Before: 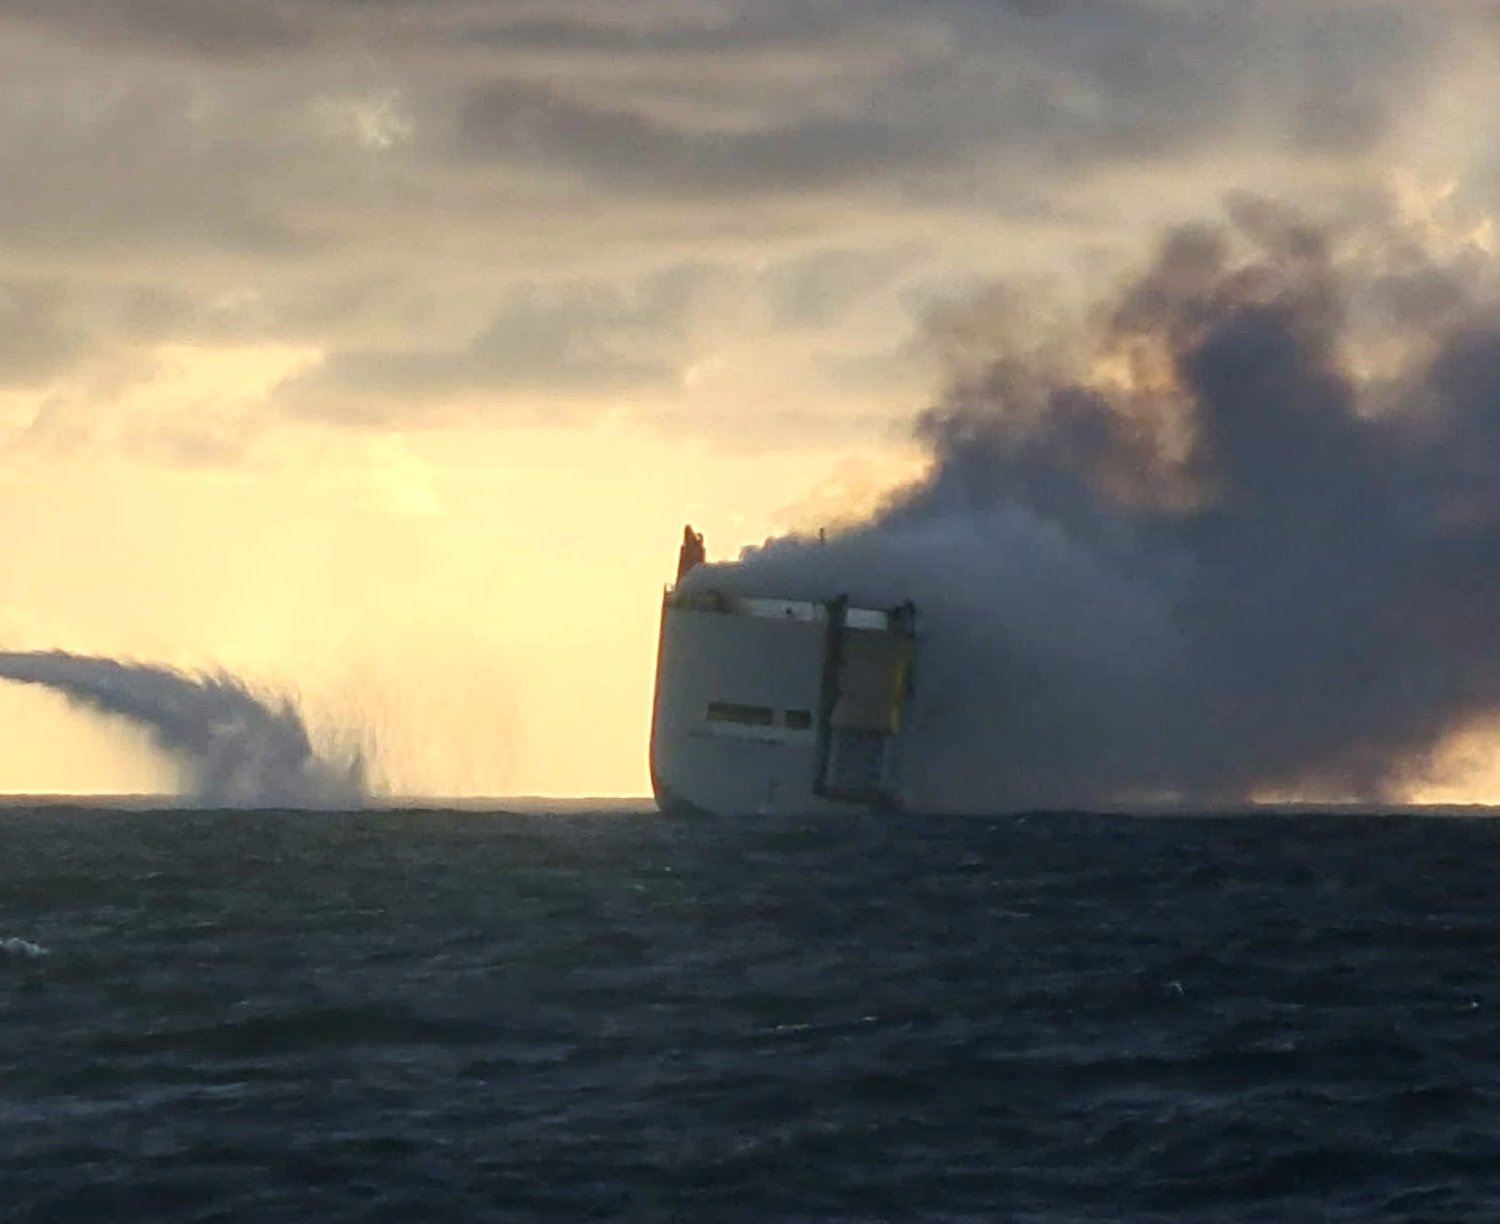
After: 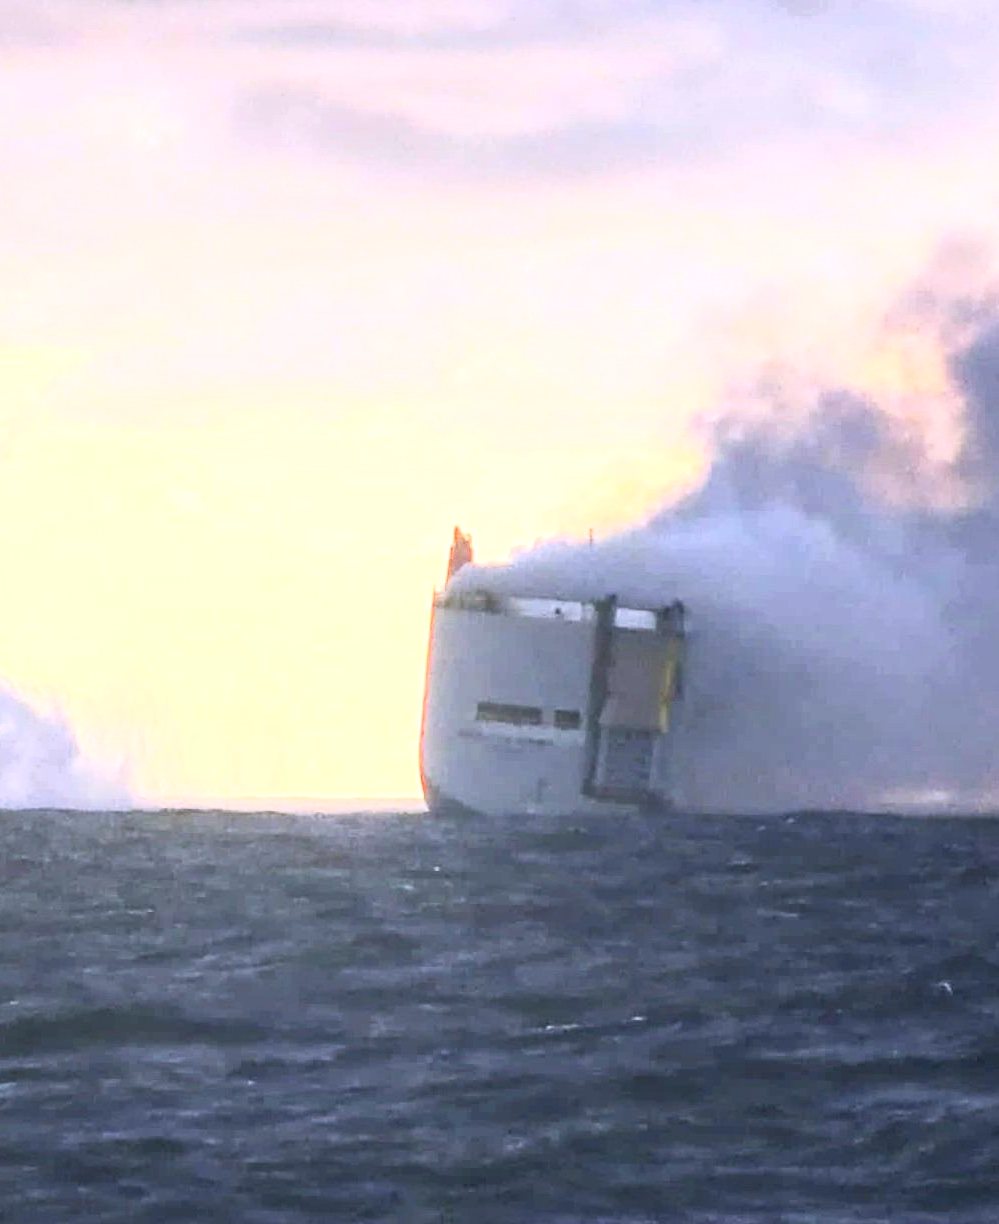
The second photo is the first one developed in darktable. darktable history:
contrast brightness saturation: contrast 0.39, brightness 0.53
exposure: black level correction 0.001, exposure 0.955 EV, compensate exposure bias true, compensate highlight preservation false
crop: left 15.419%, right 17.914%
white balance: red 1.042, blue 1.17
